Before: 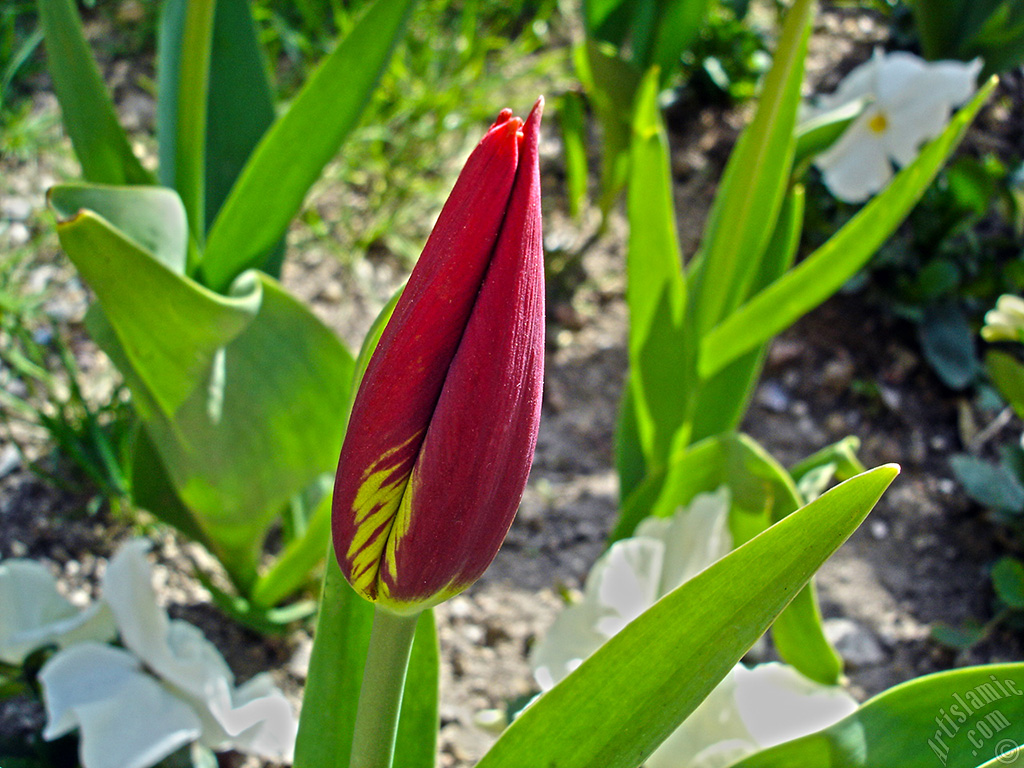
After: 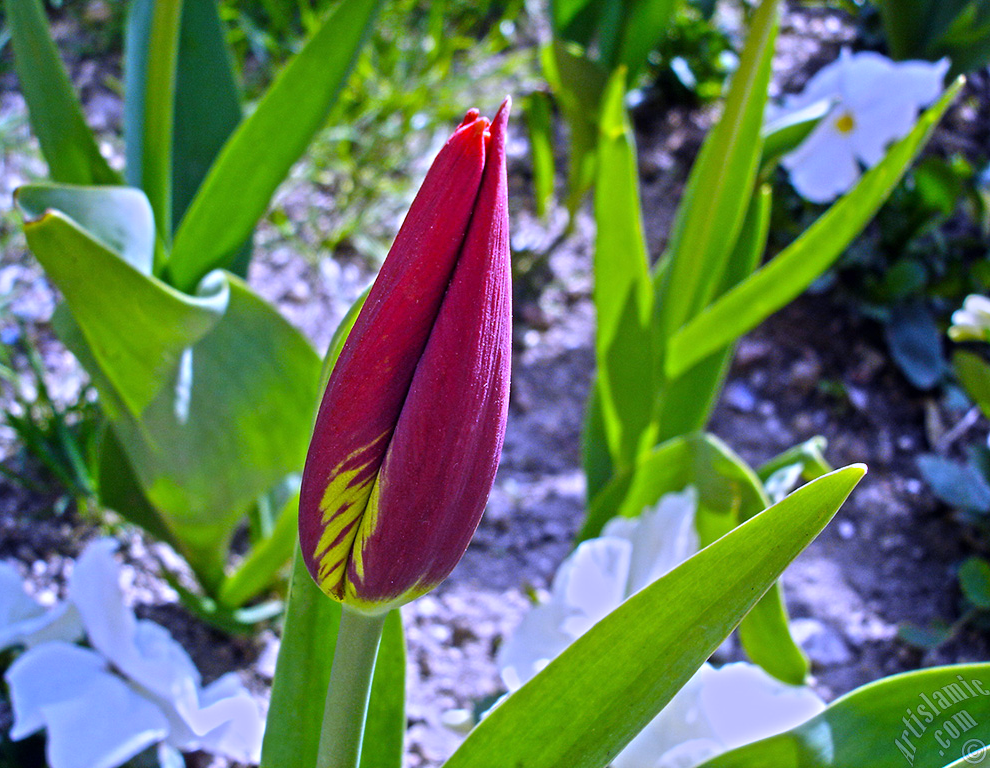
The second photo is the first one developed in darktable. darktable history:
white balance: red 0.98, blue 1.61
crop and rotate: left 3.238%
